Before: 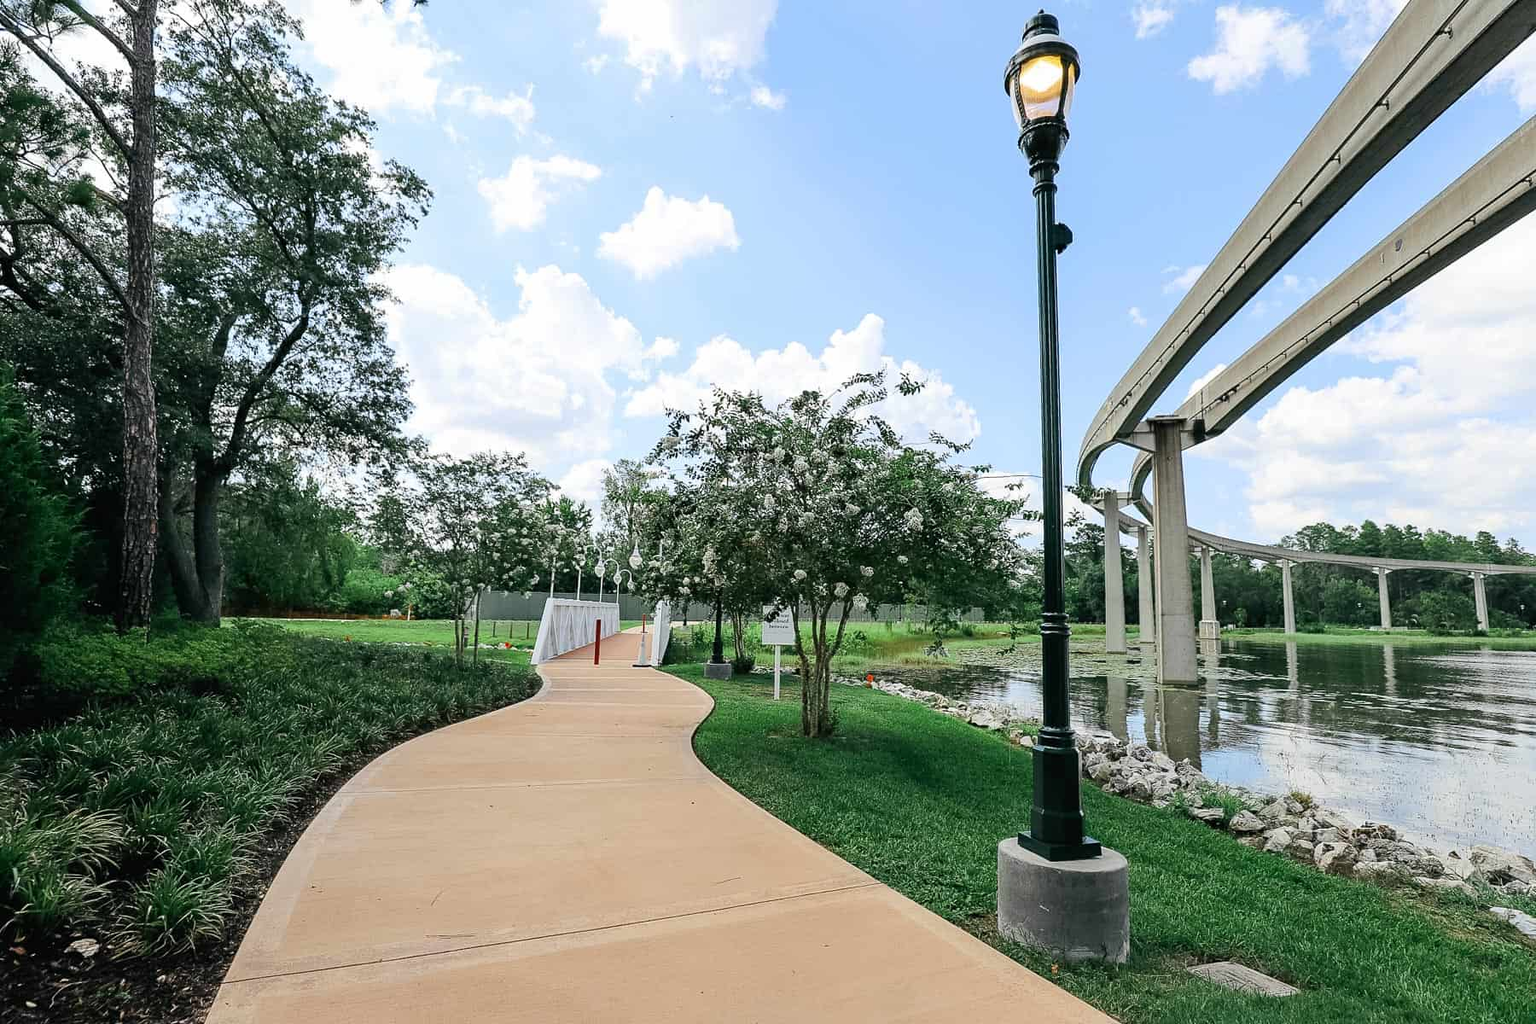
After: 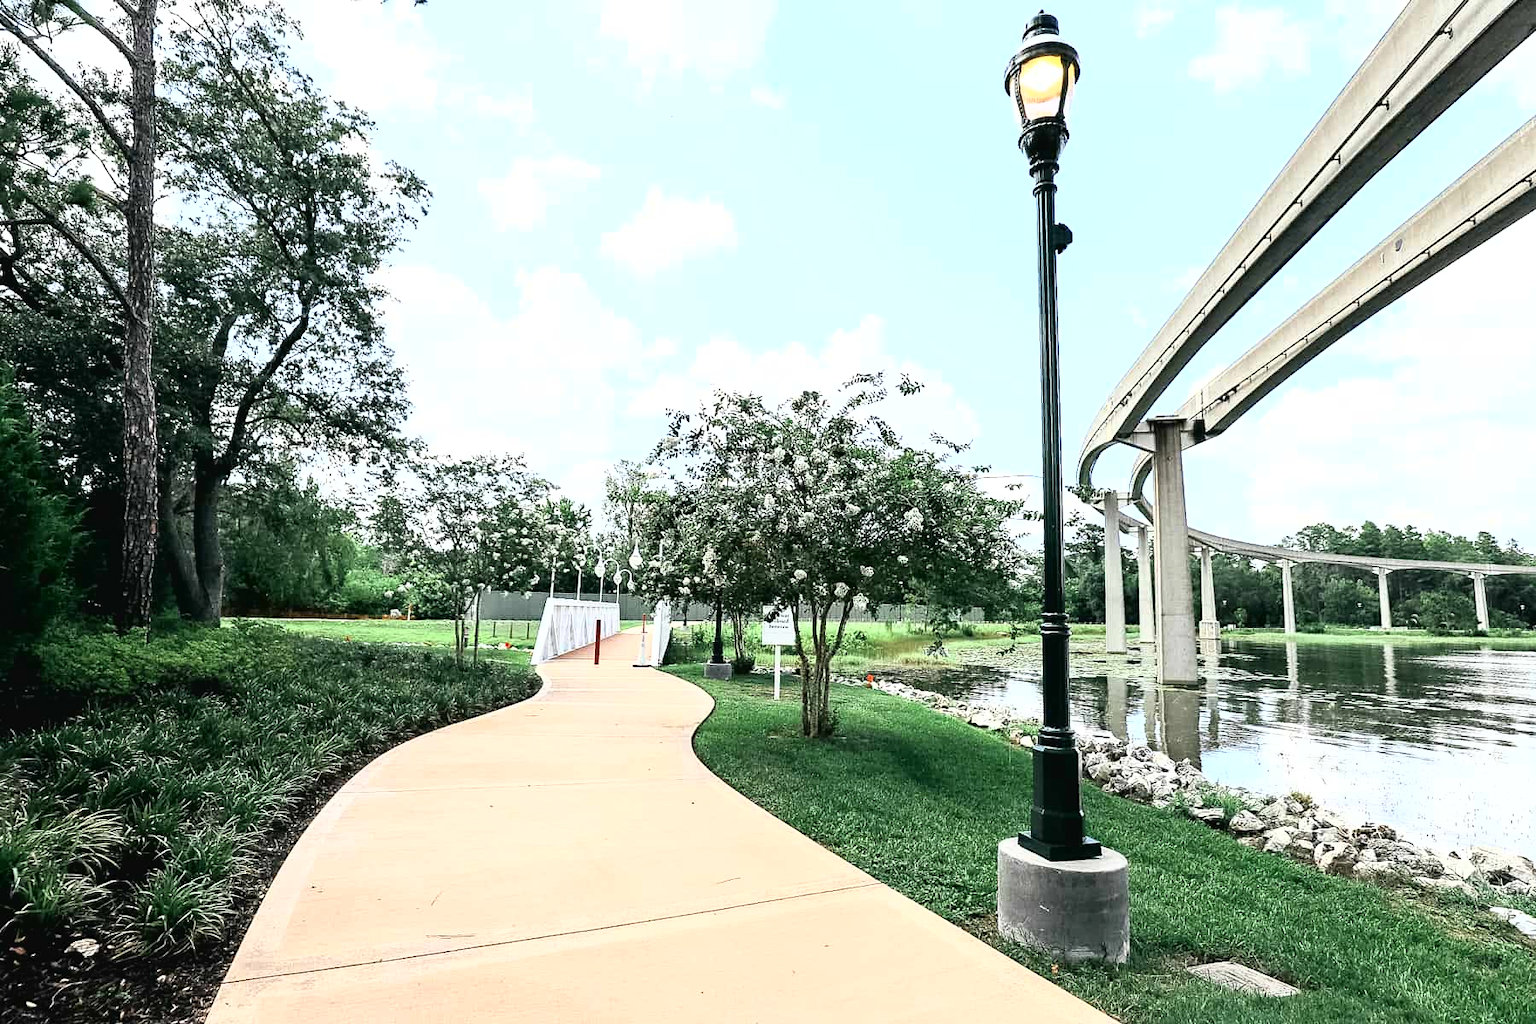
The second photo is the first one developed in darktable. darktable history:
tone curve: curves: ch0 [(0, 0) (0.003, 0.028) (0.011, 0.028) (0.025, 0.026) (0.044, 0.036) (0.069, 0.06) (0.1, 0.101) (0.136, 0.15) (0.177, 0.203) (0.224, 0.271) (0.277, 0.345) (0.335, 0.422) (0.399, 0.515) (0.468, 0.611) (0.543, 0.716) (0.623, 0.826) (0.709, 0.942) (0.801, 0.992) (0.898, 1) (1, 1)], color space Lab, independent channels, preserve colors none
